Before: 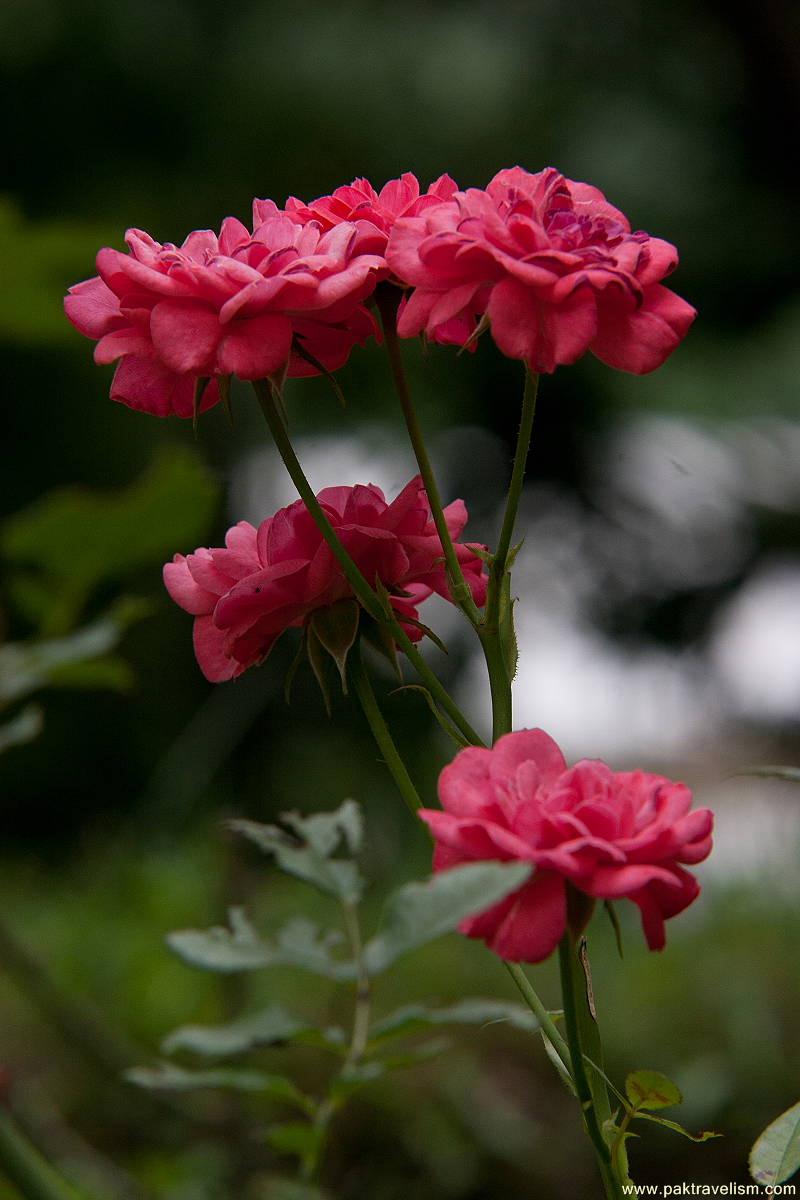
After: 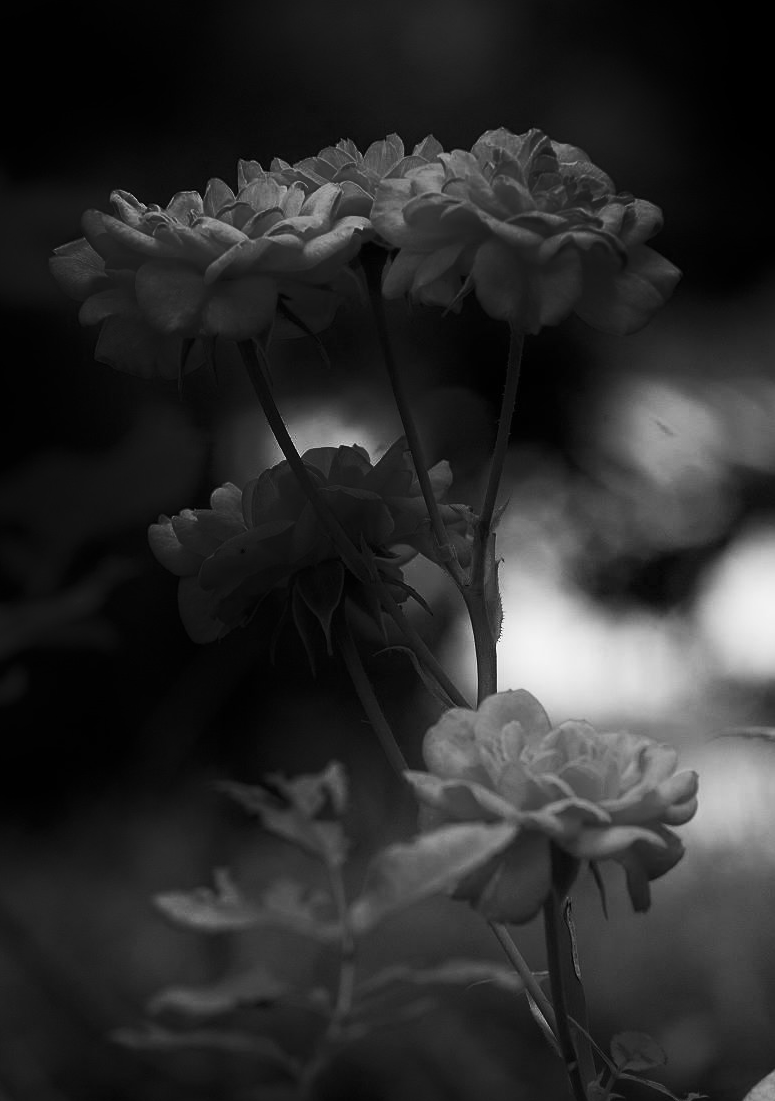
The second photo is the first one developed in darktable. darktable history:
contrast brightness saturation: contrast 0.2, brightness 0.16, saturation 0.22
shadows and highlights: shadows -90, highlights 90, soften with gaussian
monochrome: a -4.13, b 5.16, size 1
crop: left 1.964%, top 3.251%, right 1.122%, bottom 4.933%
